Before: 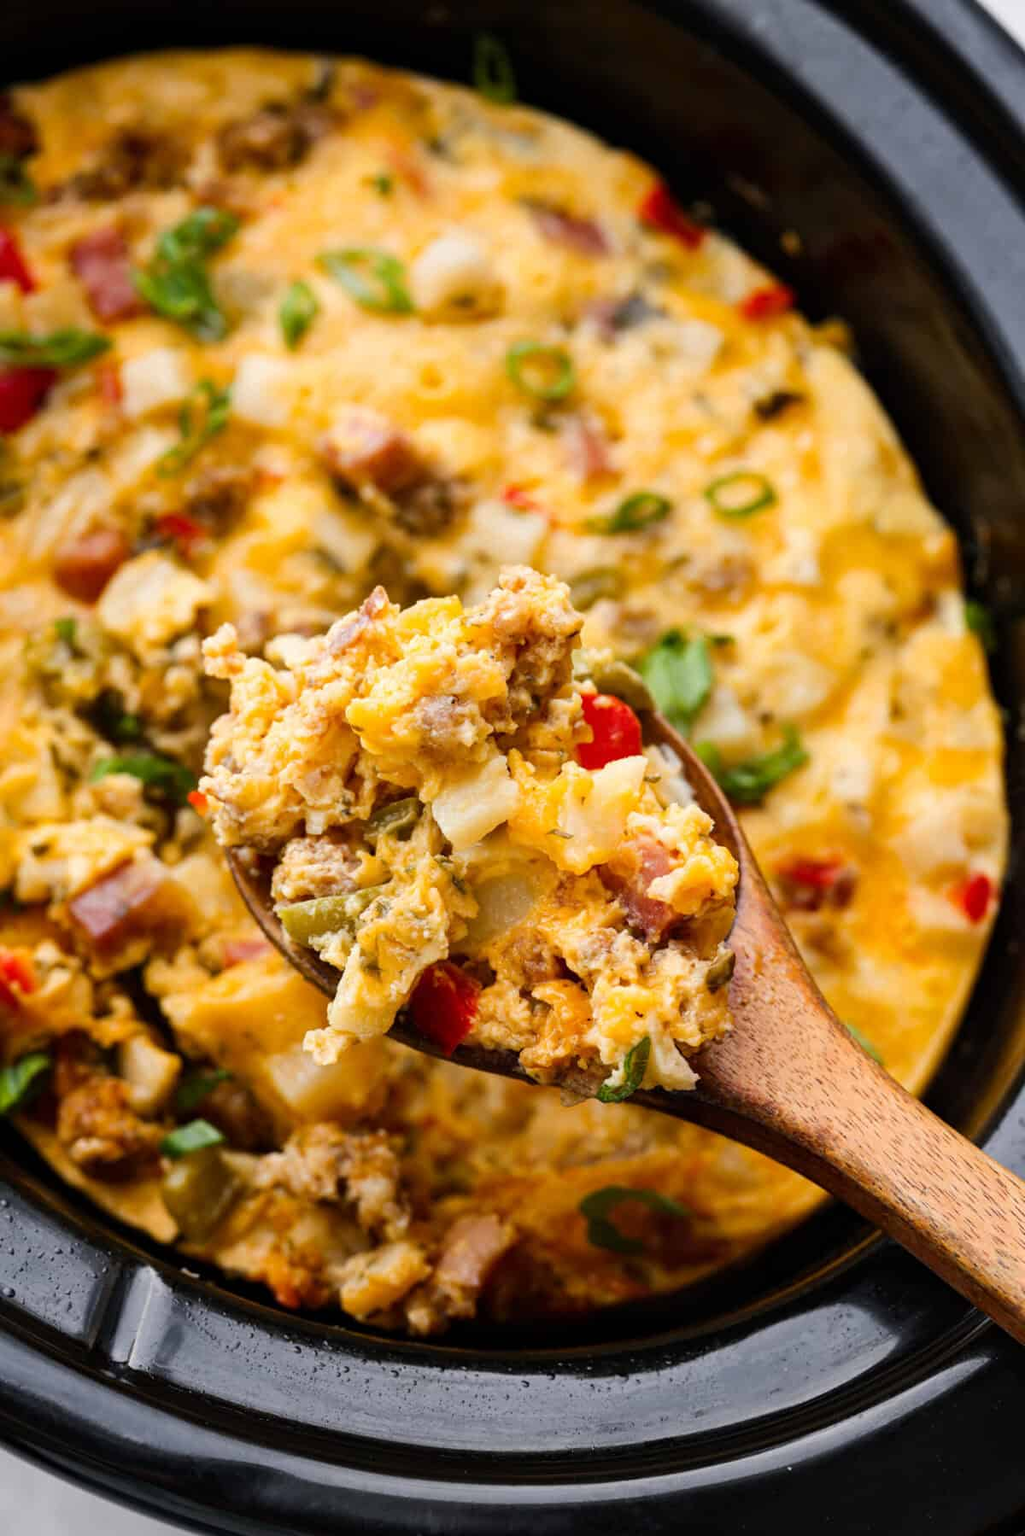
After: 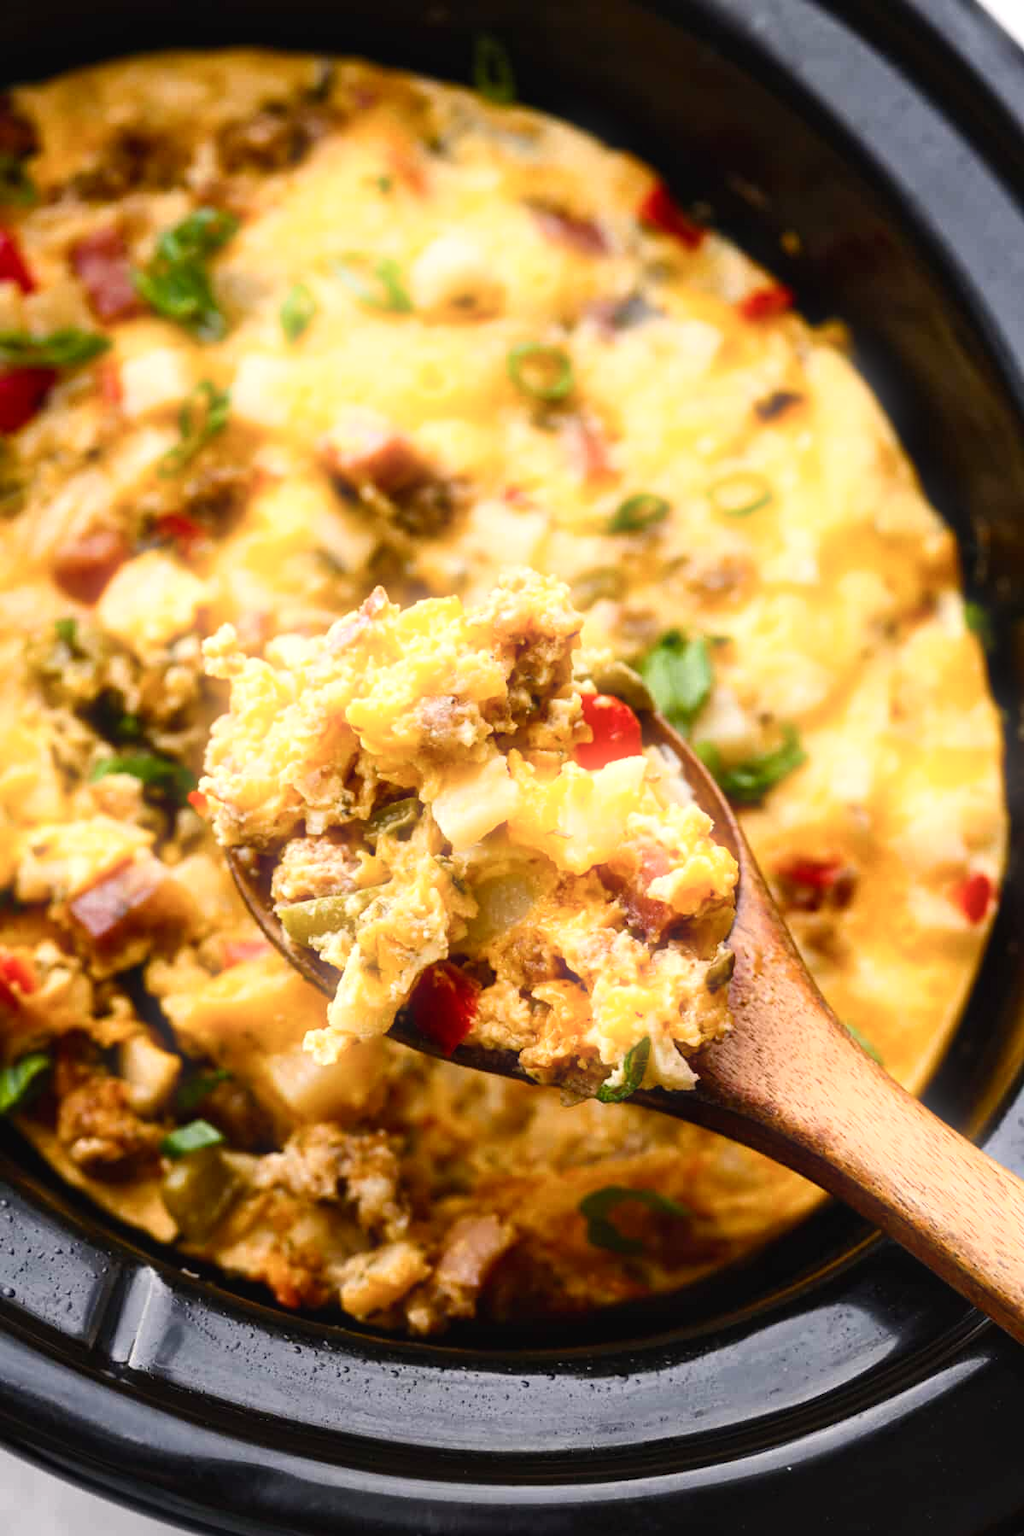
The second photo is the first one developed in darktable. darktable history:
bloom: size 5%, threshold 95%, strength 15%
color balance rgb: shadows lift › chroma 1%, shadows lift › hue 28.8°, power › hue 60°, highlights gain › chroma 1%, highlights gain › hue 60°, global offset › luminance 0.25%, perceptual saturation grading › highlights -20%, perceptual saturation grading › shadows 20%, perceptual brilliance grading › highlights 10%, perceptual brilliance grading › shadows -5%, global vibrance 19.67%
